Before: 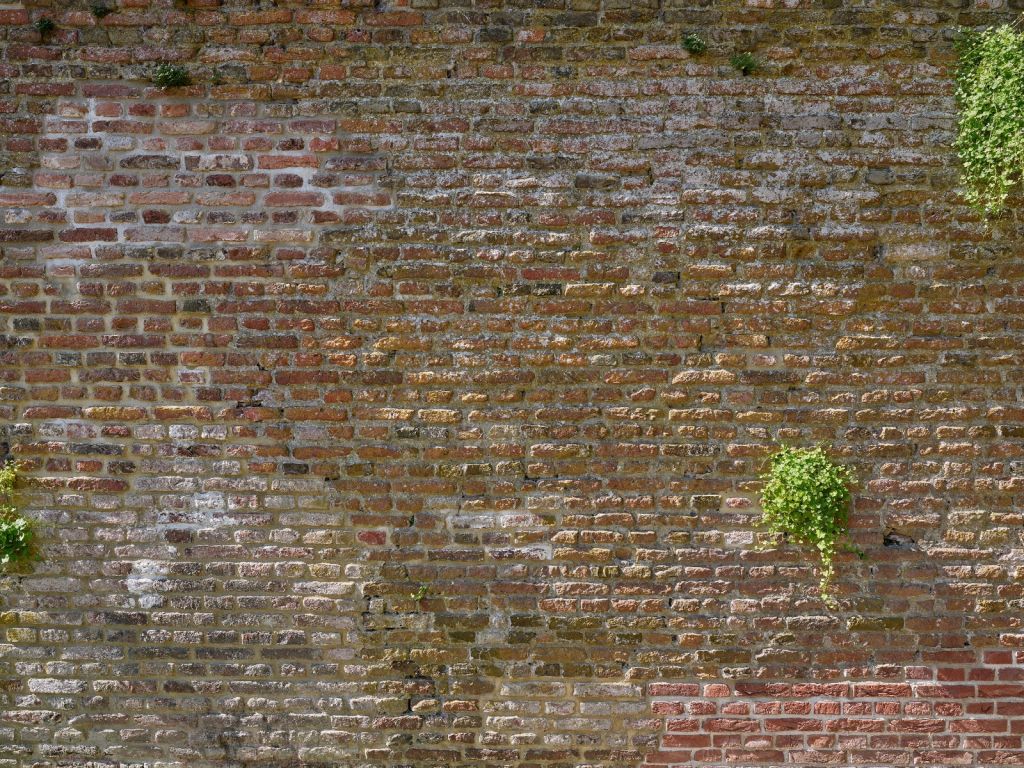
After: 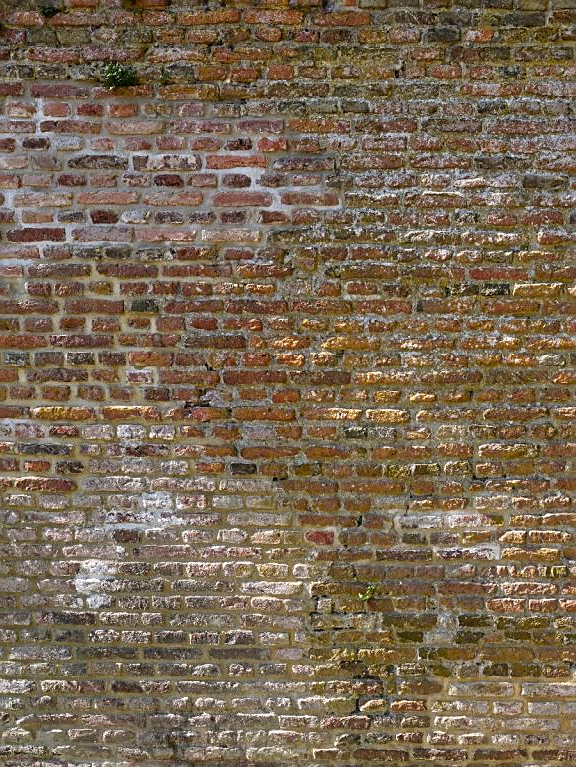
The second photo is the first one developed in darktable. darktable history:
bloom: size 5%, threshold 95%, strength 15%
crop: left 5.114%, right 38.589%
shadows and highlights: soften with gaussian
contrast brightness saturation: saturation -0.04
white balance: red 1, blue 1
sharpen: on, module defaults
color balance: contrast 6.48%, output saturation 113.3%
